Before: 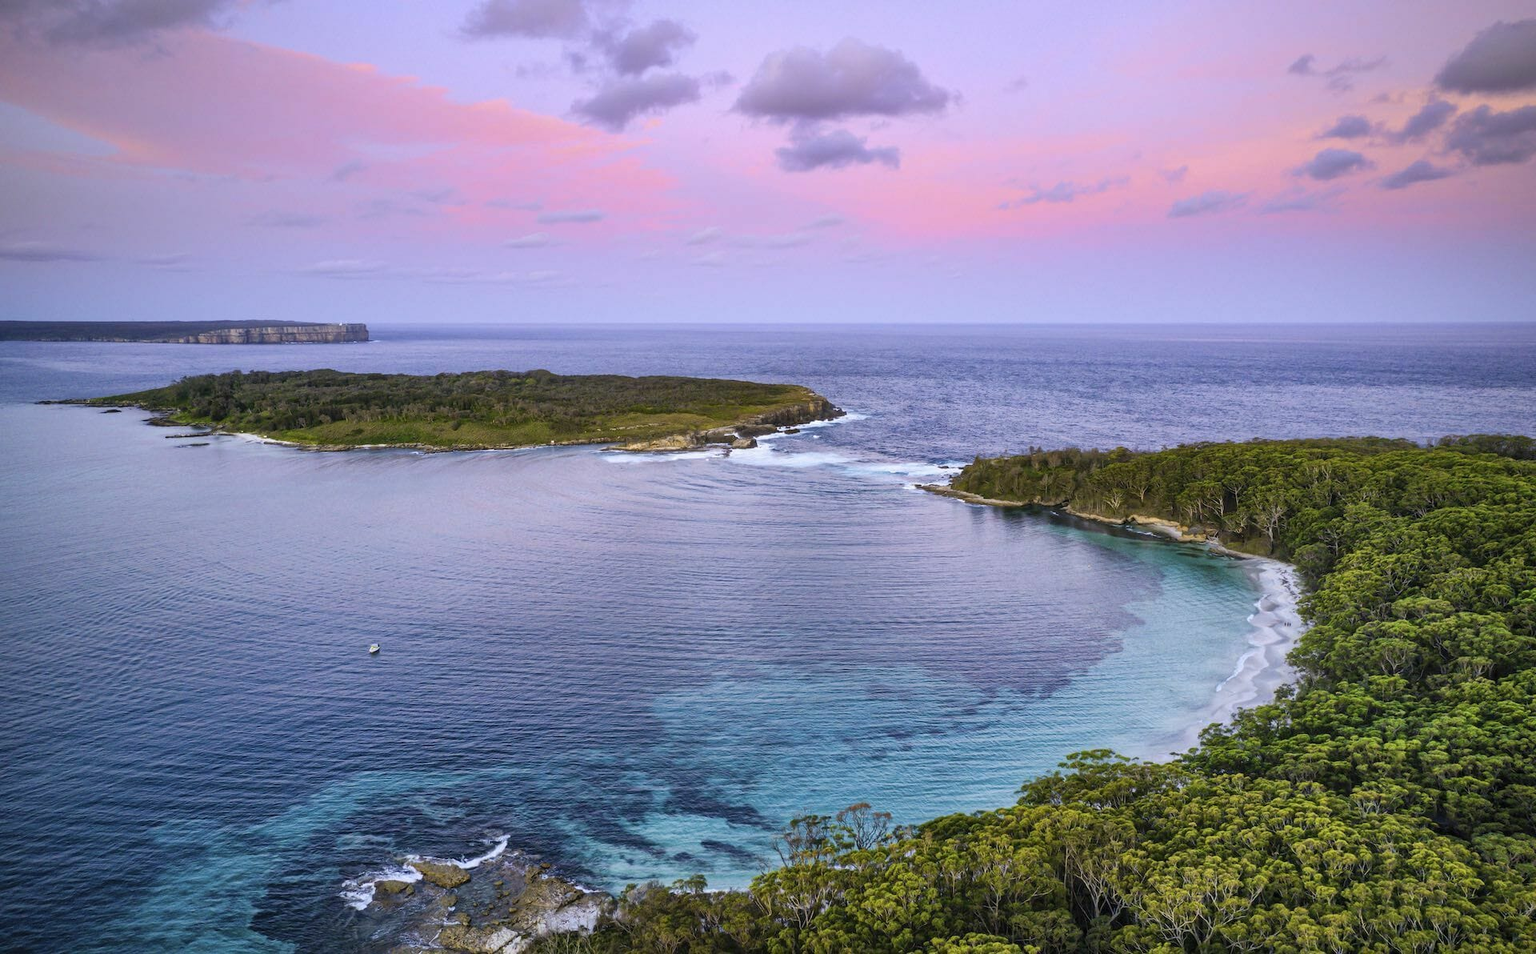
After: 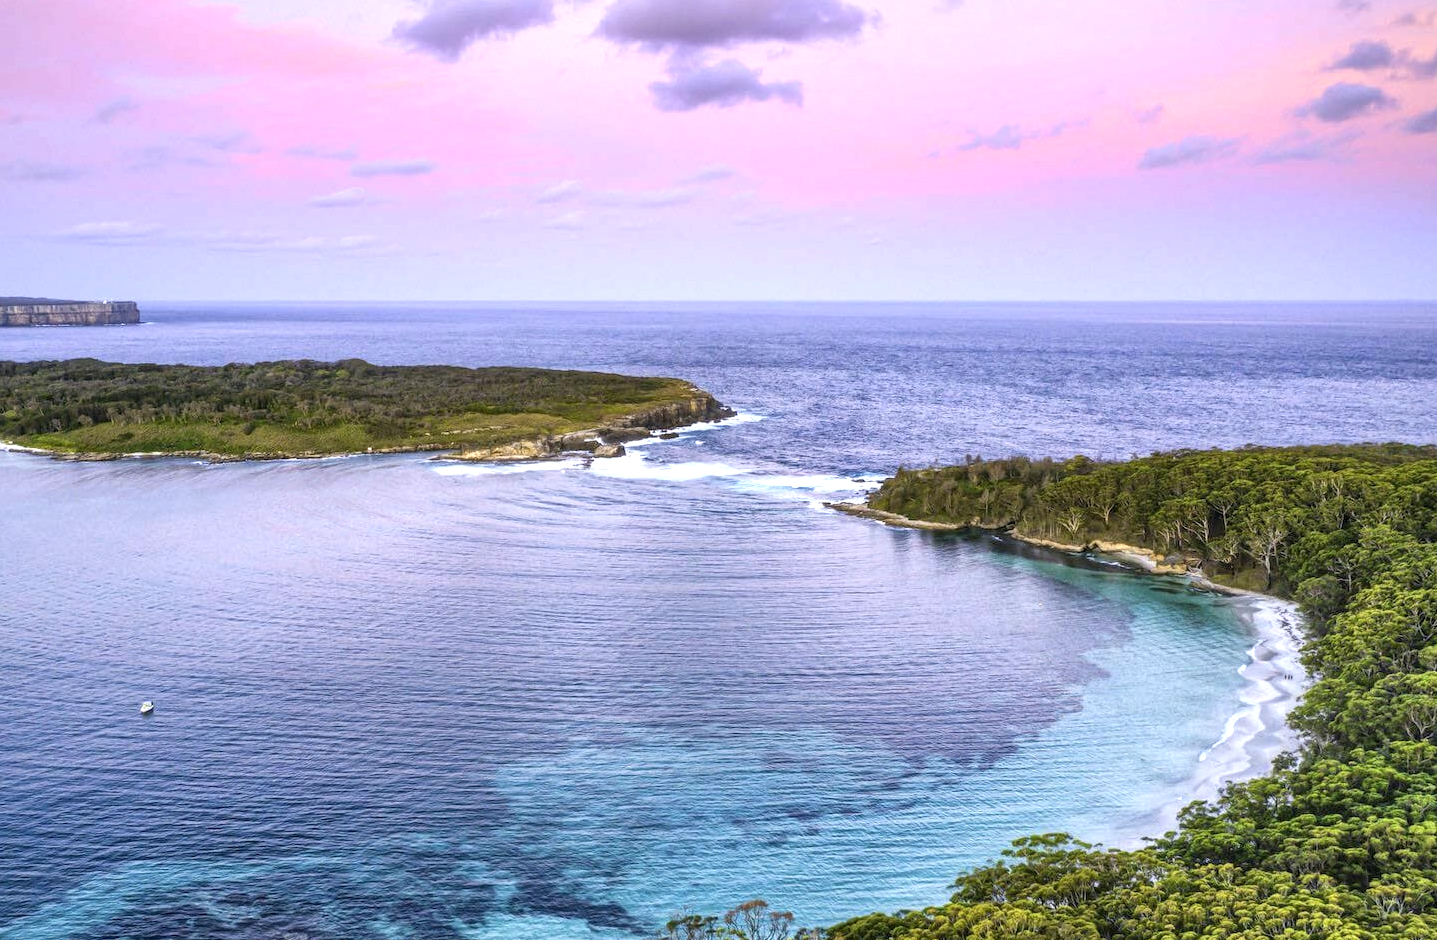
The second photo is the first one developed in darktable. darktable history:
crop: left 16.768%, top 8.653%, right 8.362%, bottom 12.485%
local contrast: on, module defaults
exposure: black level correction 0, exposure 0.6 EV, compensate exposure bias true, compensate highlight preservation false
